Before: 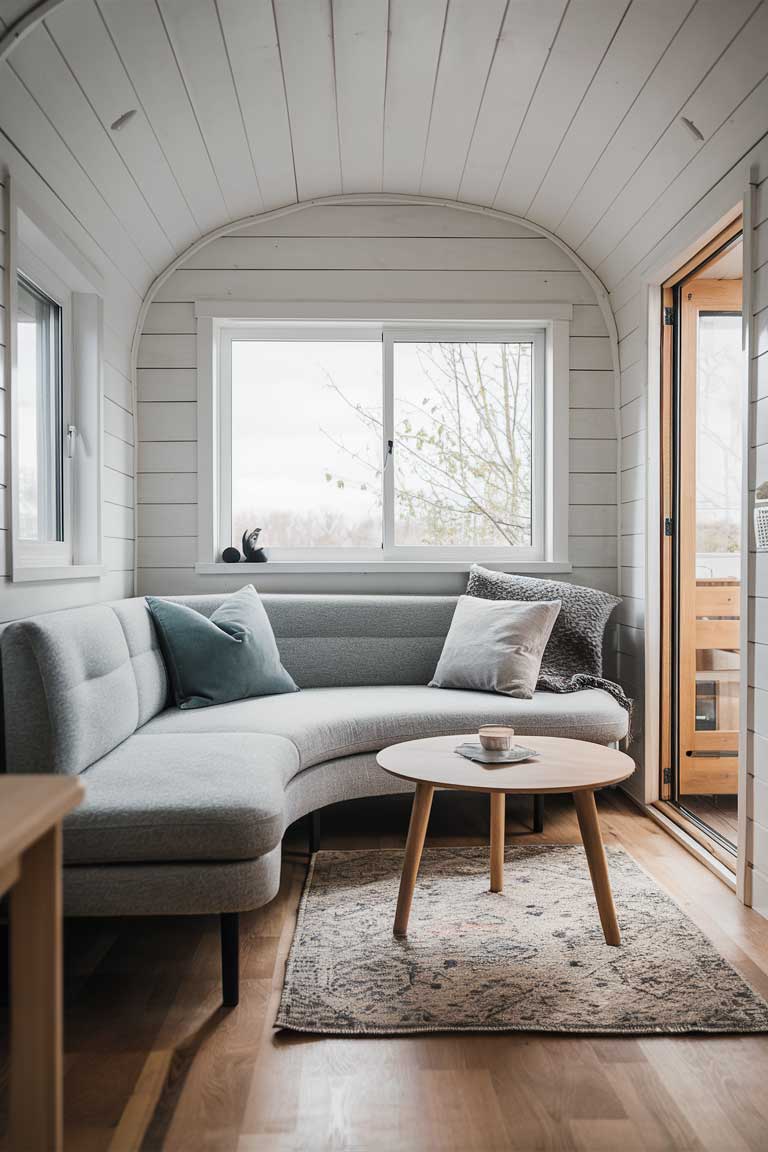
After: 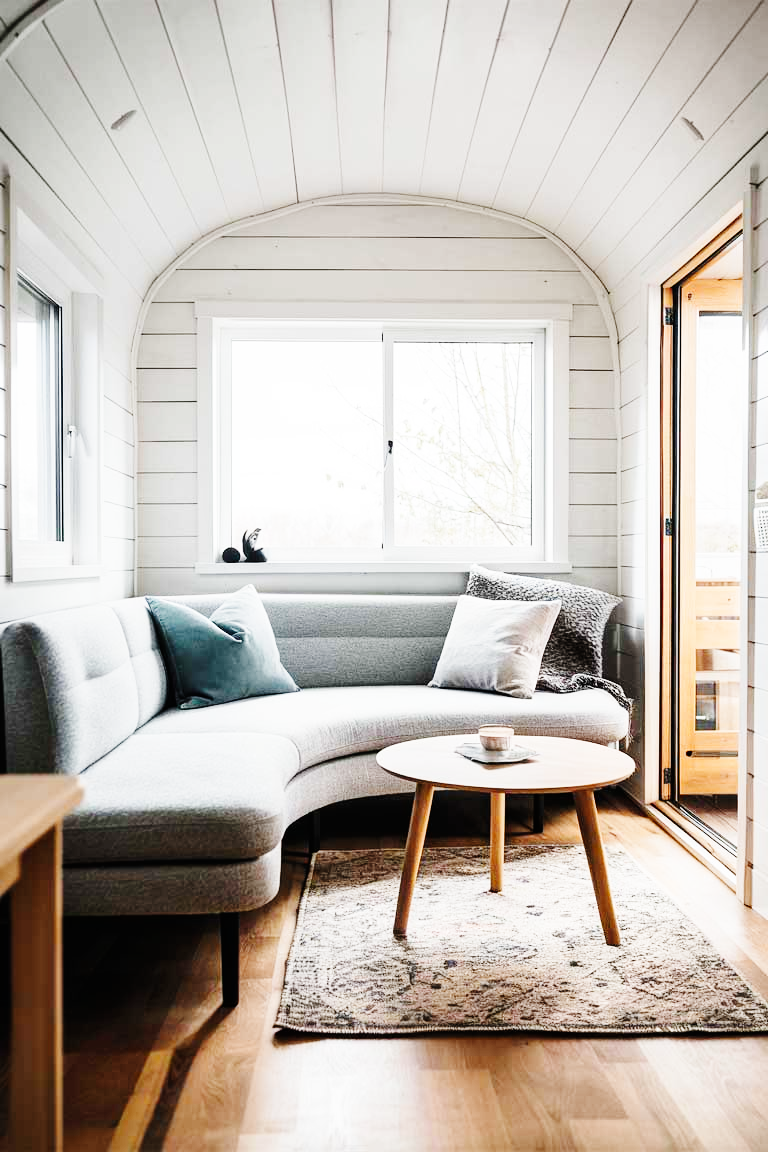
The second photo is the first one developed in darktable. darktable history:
tone equalizer: -8 EV -0.543 EV, smoothing diameter 2.18%, edges refinement/feathering 20.31, mask exposure compensation -1.57 EV, filter diffusion 5
base curve: curves: ch0 [(0, 0) (0, 0) (0.002, 0.001) (0.008, 0.003) (0.019, 0.011) (0.037, 0.037) (0.064, 0.11) (0.102, 0.232) (0.152, 0.379) (0.216, 0.524) (0.296, 0.665) (0.394, 0.789) (0.512, 0.881) (0.651, 0.945) (0.813, 0.986) (1, 1)], preserve colors none
